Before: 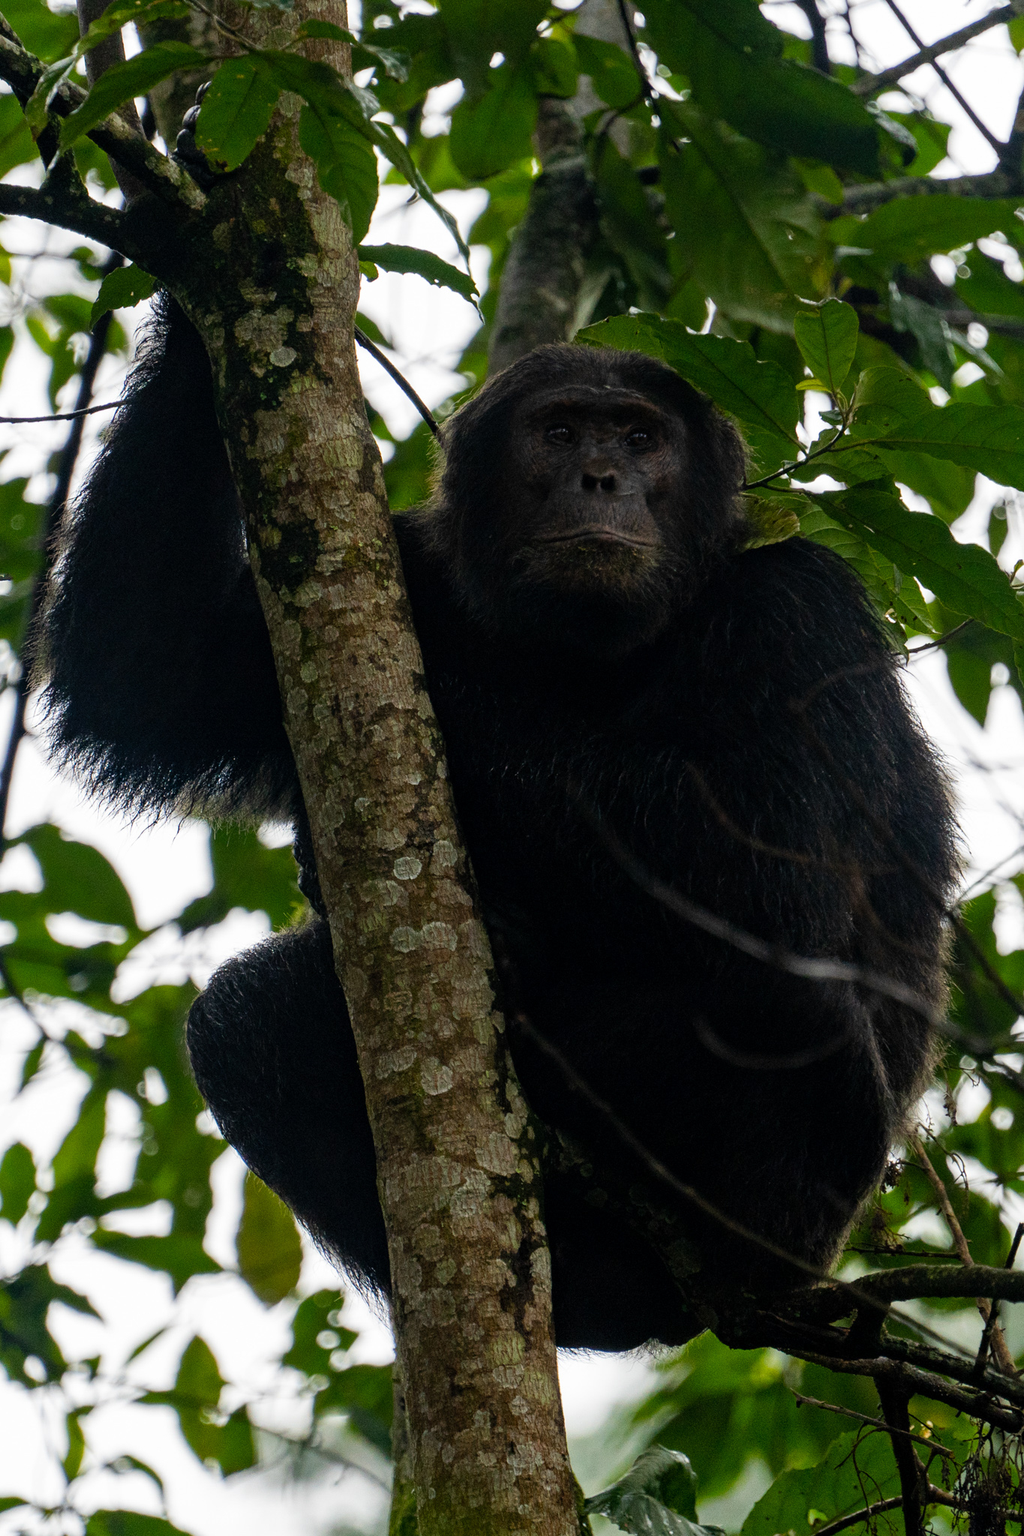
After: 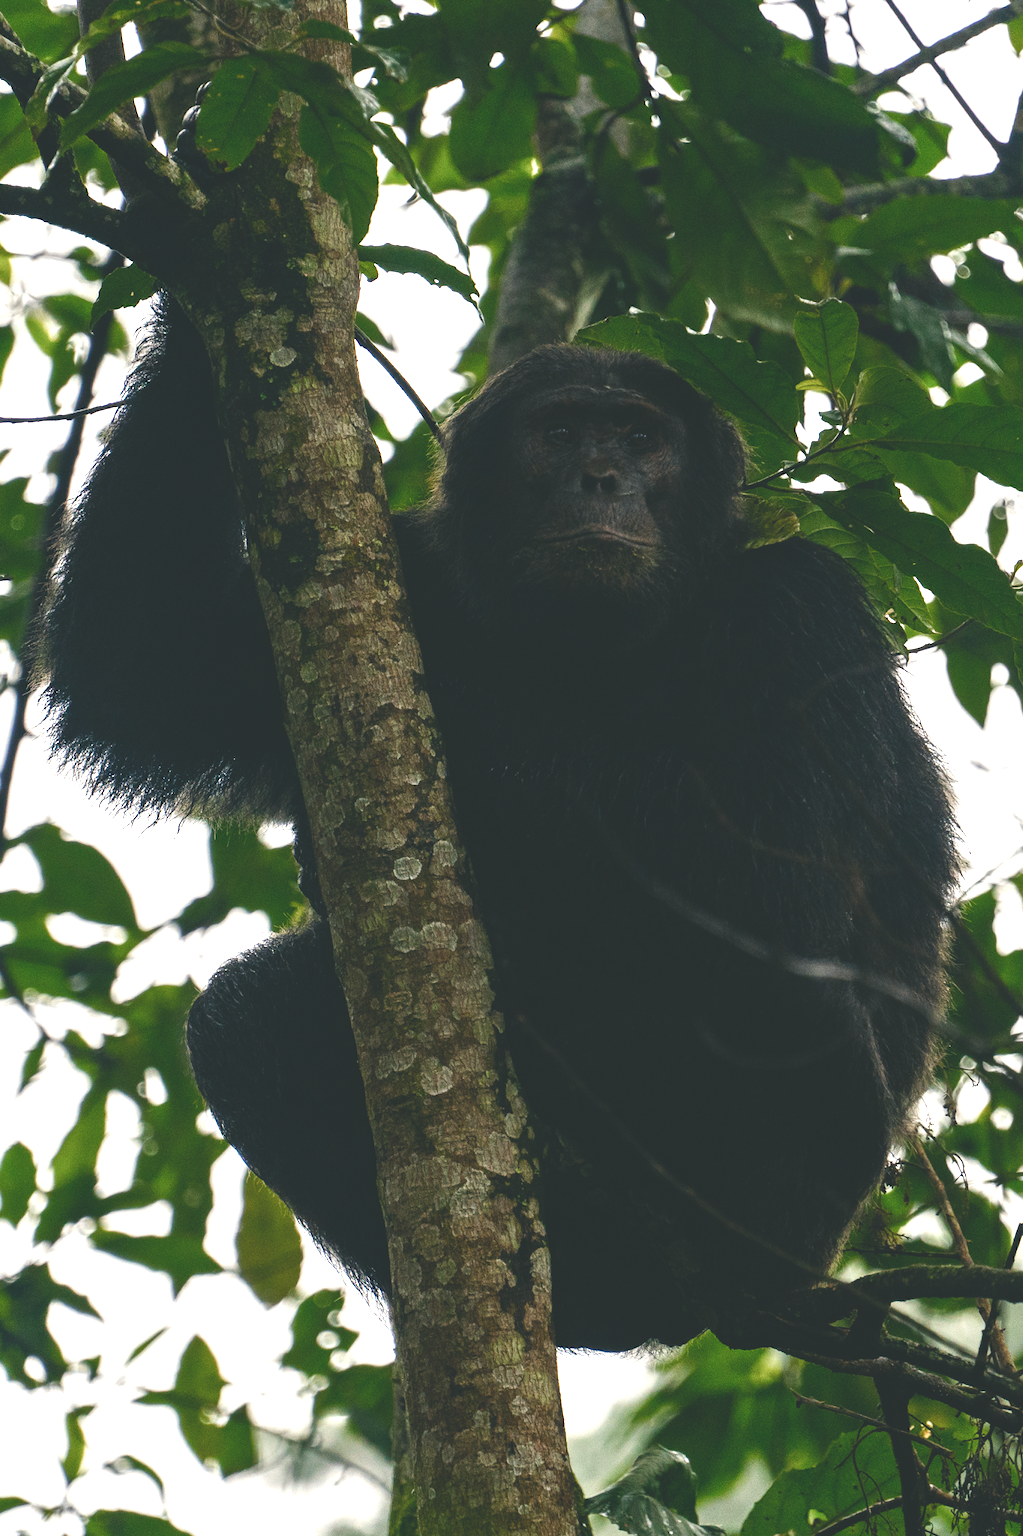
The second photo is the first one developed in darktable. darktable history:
color balance rgb: shadows lift › chroma 2.79%, shadows lift › hue 190.66°, power › hue 171.85°, highlights gain › chroma 2.16%, highlights gain › hue 75.26°, global offset › luminance -0.51%, perceptual saturation grading › highlights -33.8%, perceptual saturation grading › mid-tones 14.98%, perceptual saturation grading › shadows 48.43%, perceptual brilliance grading › highlights 15.68%, perceptual brilliance grading › mid-tones 6.62%, perceptual brilliance grading › shadows -14.98%, global vibrance 11.32%, contrast 5.05%
exposure: black level correction -0.041, exposure 0.064 EV, compensate highlight preservation false
